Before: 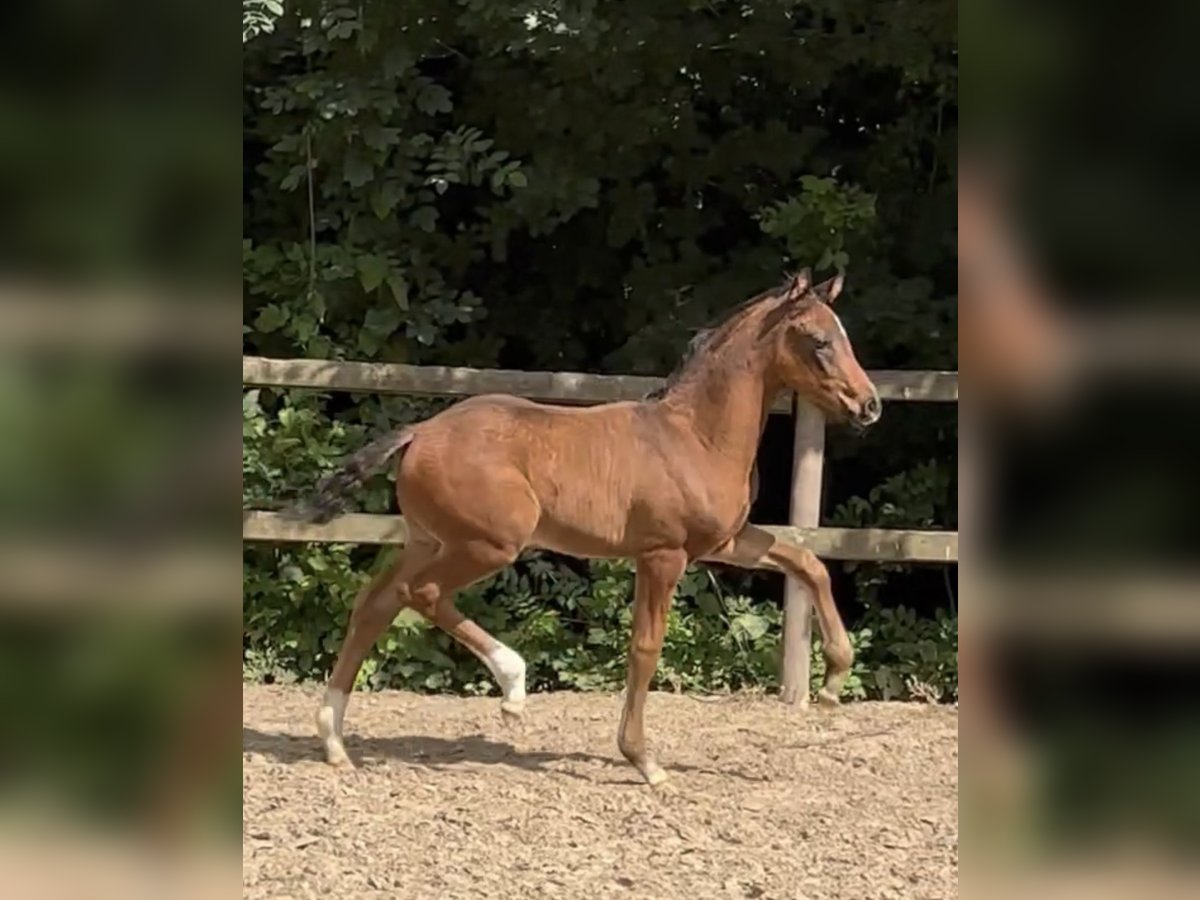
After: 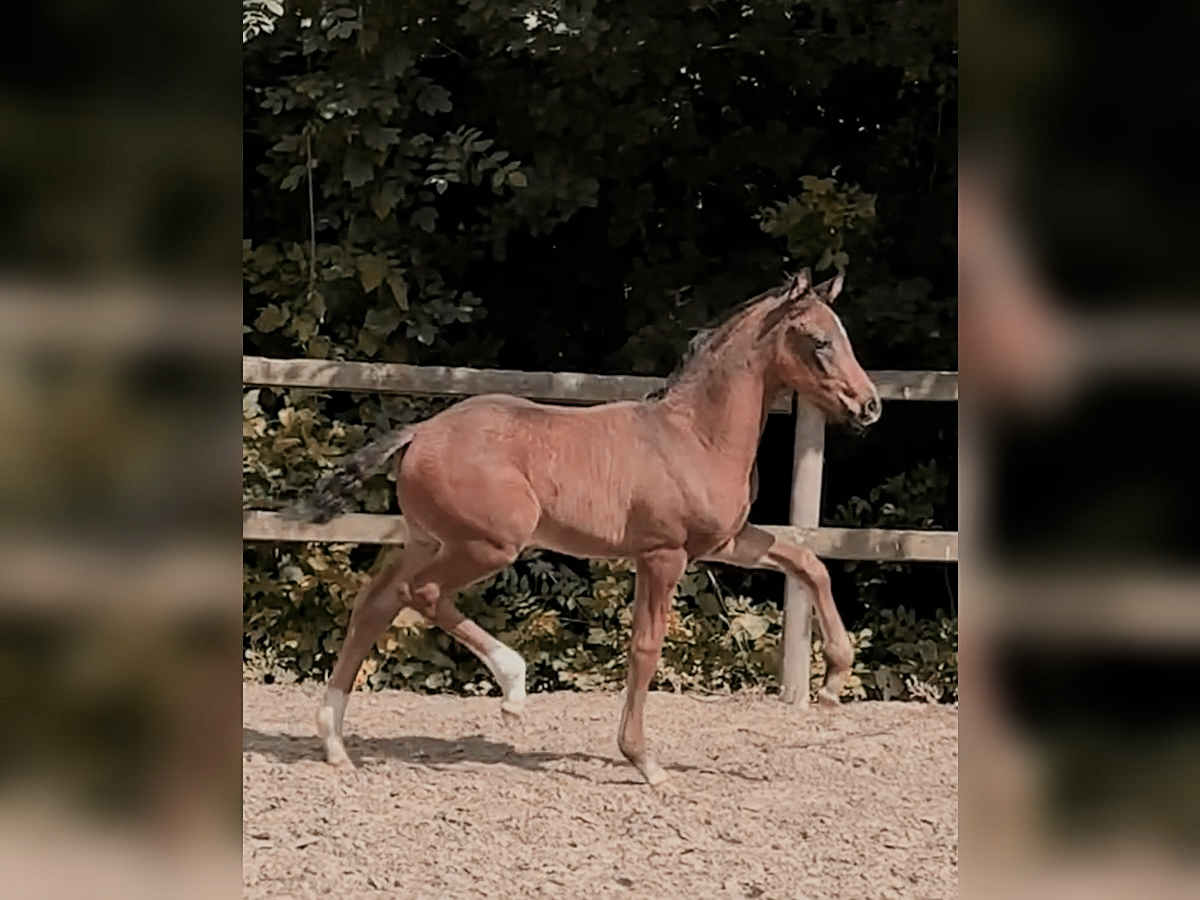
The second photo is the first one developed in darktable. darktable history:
color contrast: green-magenta contrast 0.84, blue-yellow contrast 0.86
sharpen: on, module defaults
color zones: curves: ch2 [(0, 0.488) (0.143, 0.417) (0.286, 0.212) (0.429, 0.179) (0.571, 0.154) (0.714, 0.415) (0.857, 0.495) (1, 0.488)]
filmic rgb: black relative exposure -7.65 EV, white relative exposure 4.56 EV, hardness 3.61
